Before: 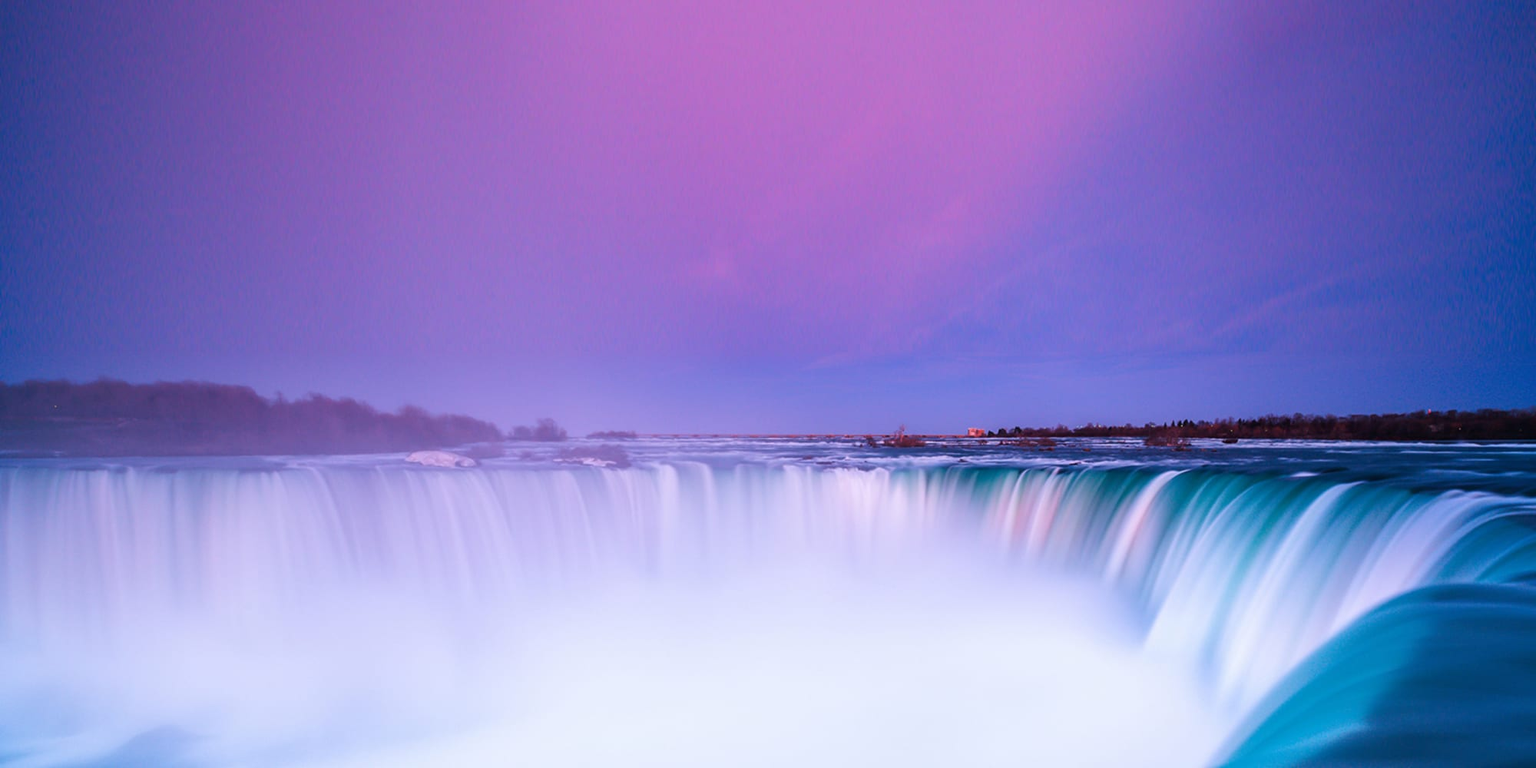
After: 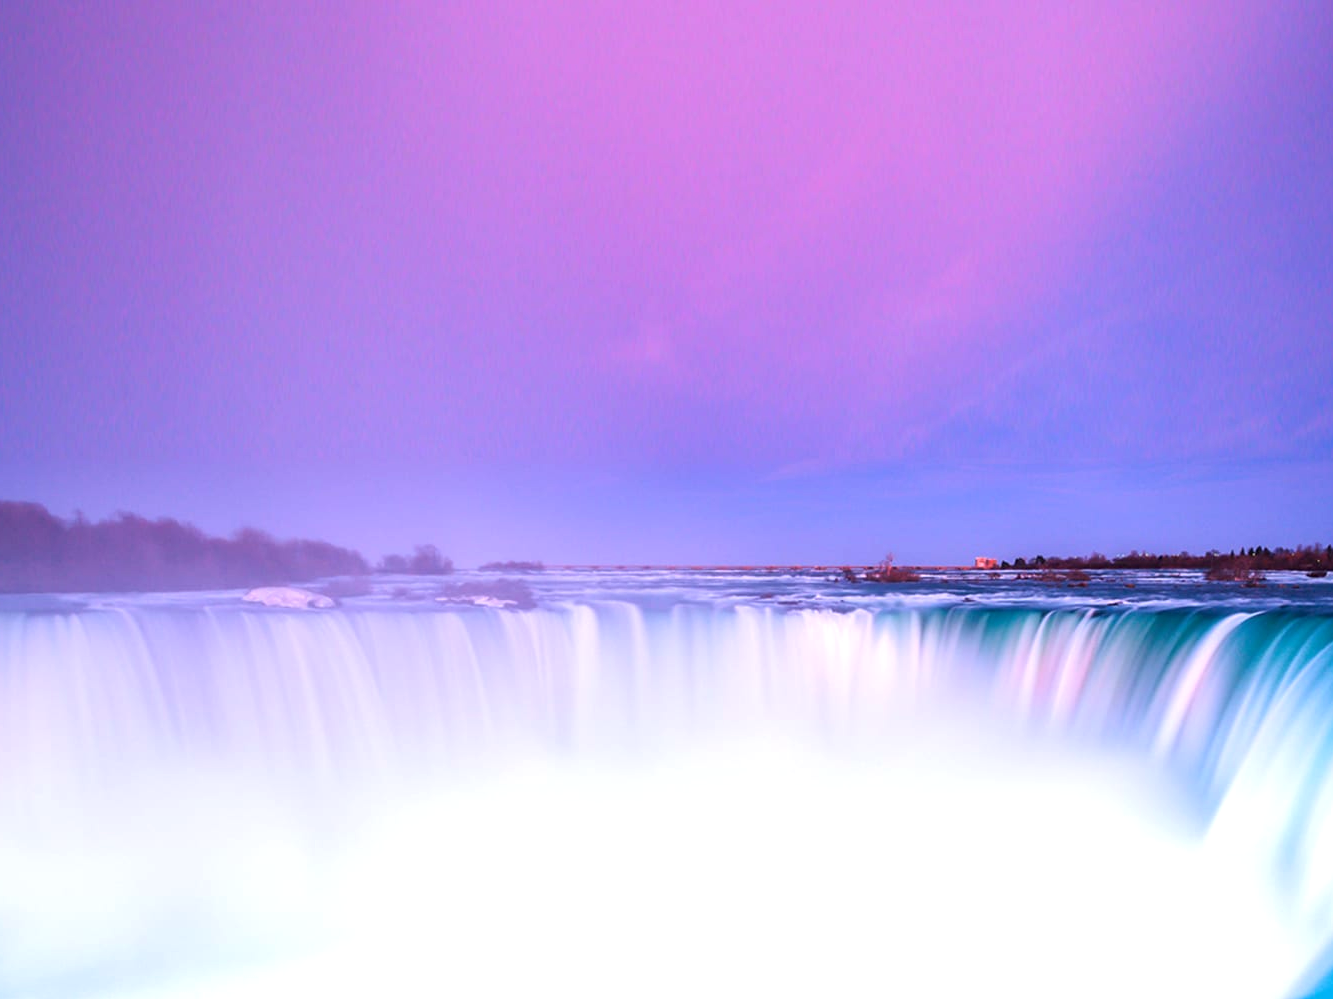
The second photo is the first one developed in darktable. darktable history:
crop and rotate: left 14.292%, right 19.041%
exposure: black level correction 0.001, exposure 0.5 EV, compensate exposure bias true, compensate highlight preservation false
